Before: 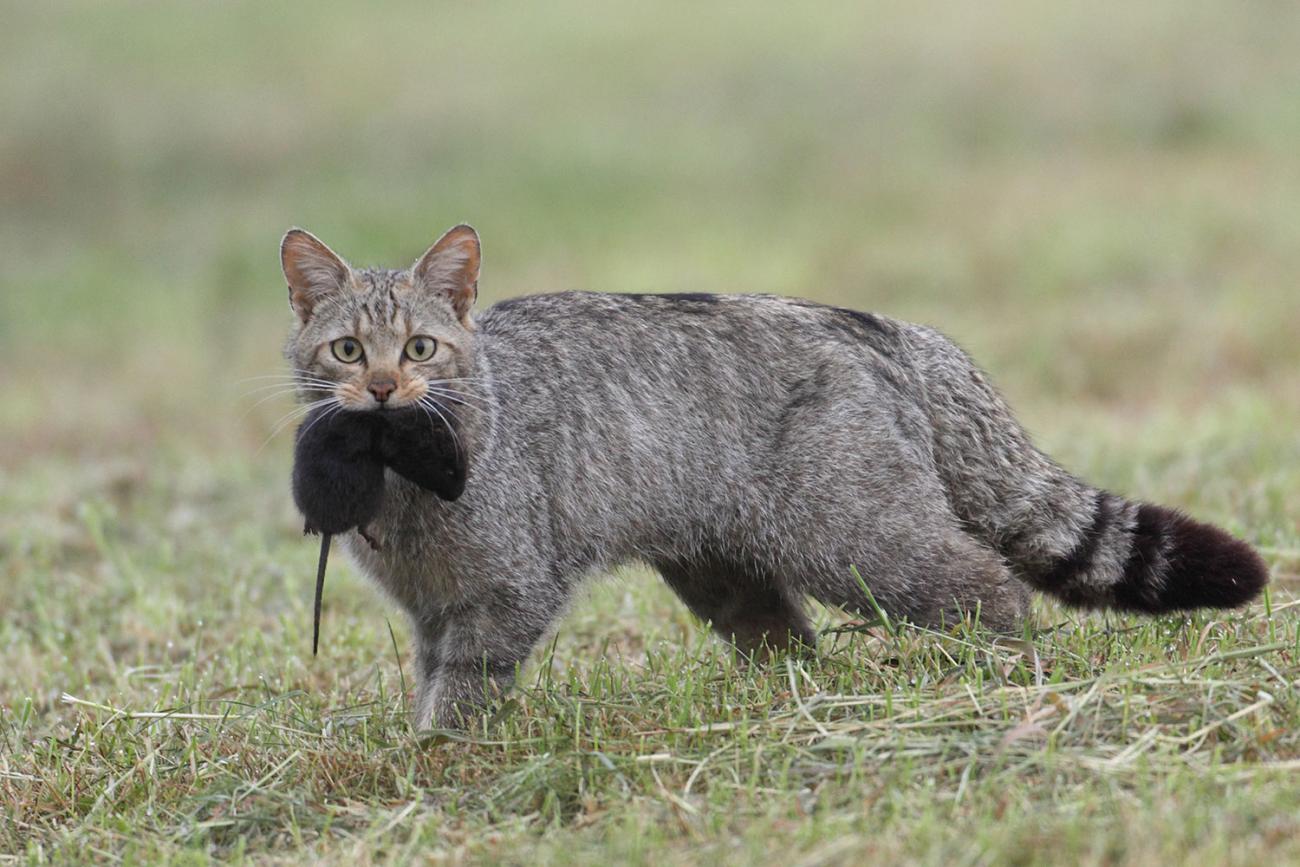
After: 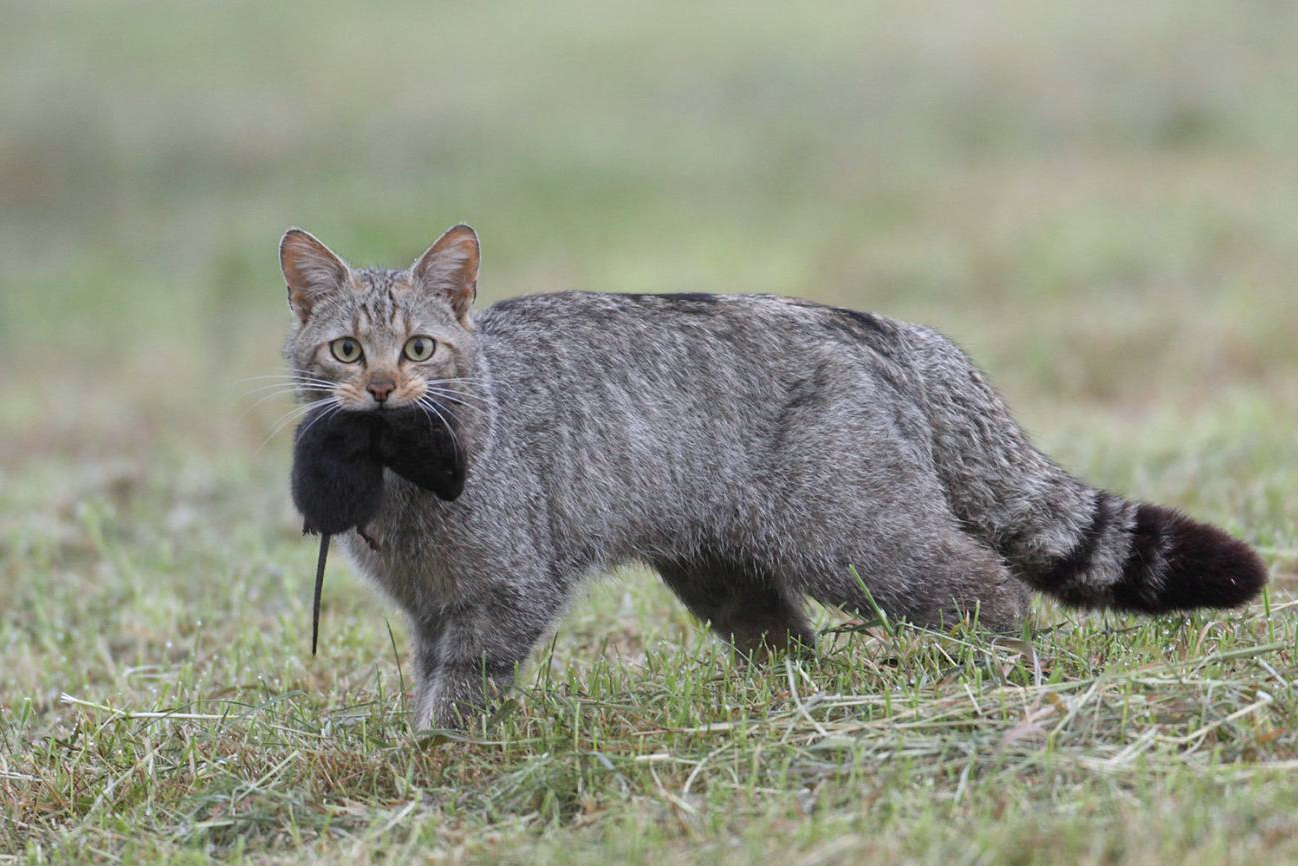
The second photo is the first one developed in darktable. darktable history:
crop and rotate: left 0.126%
white balance: red 0.984, blue 1.059
